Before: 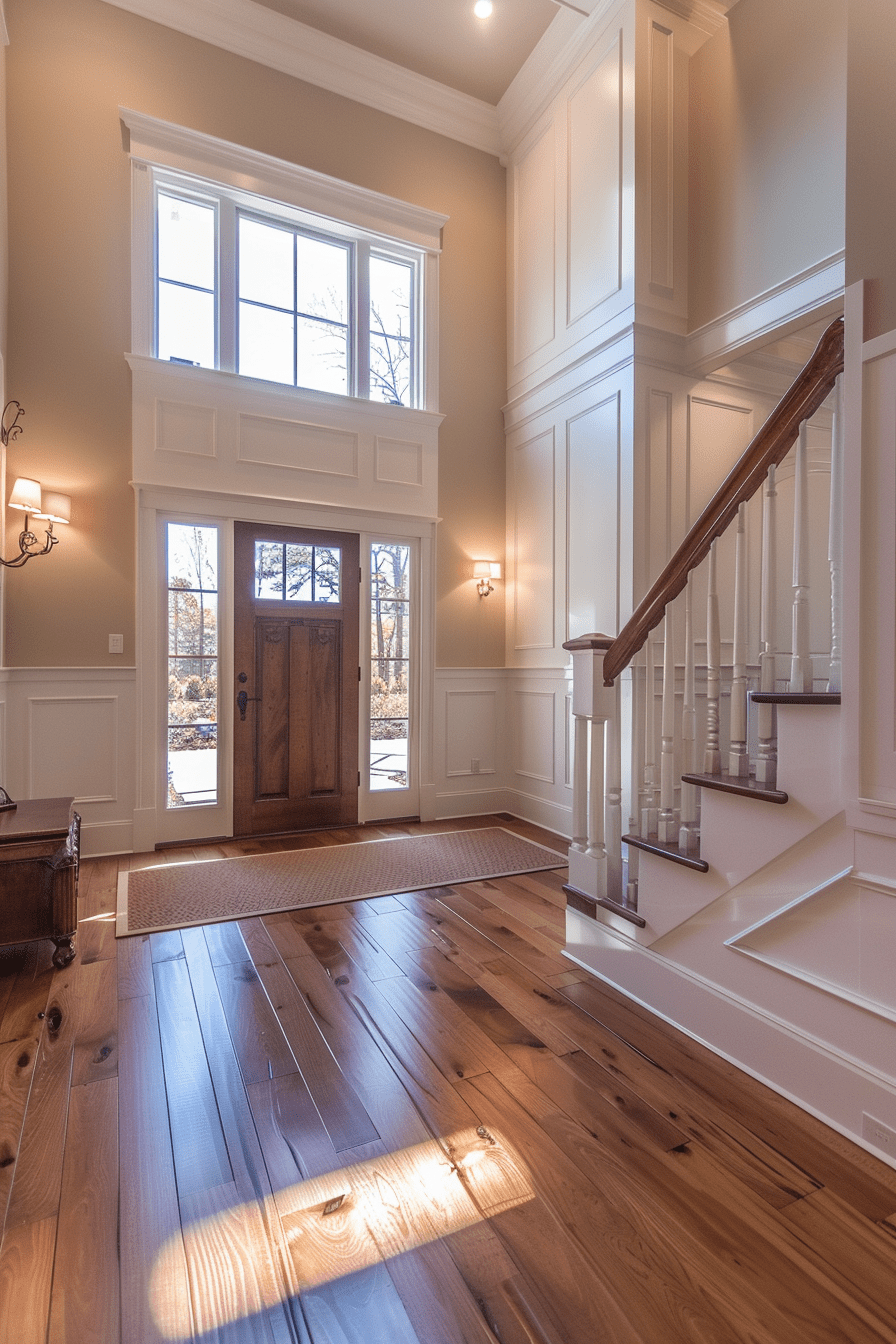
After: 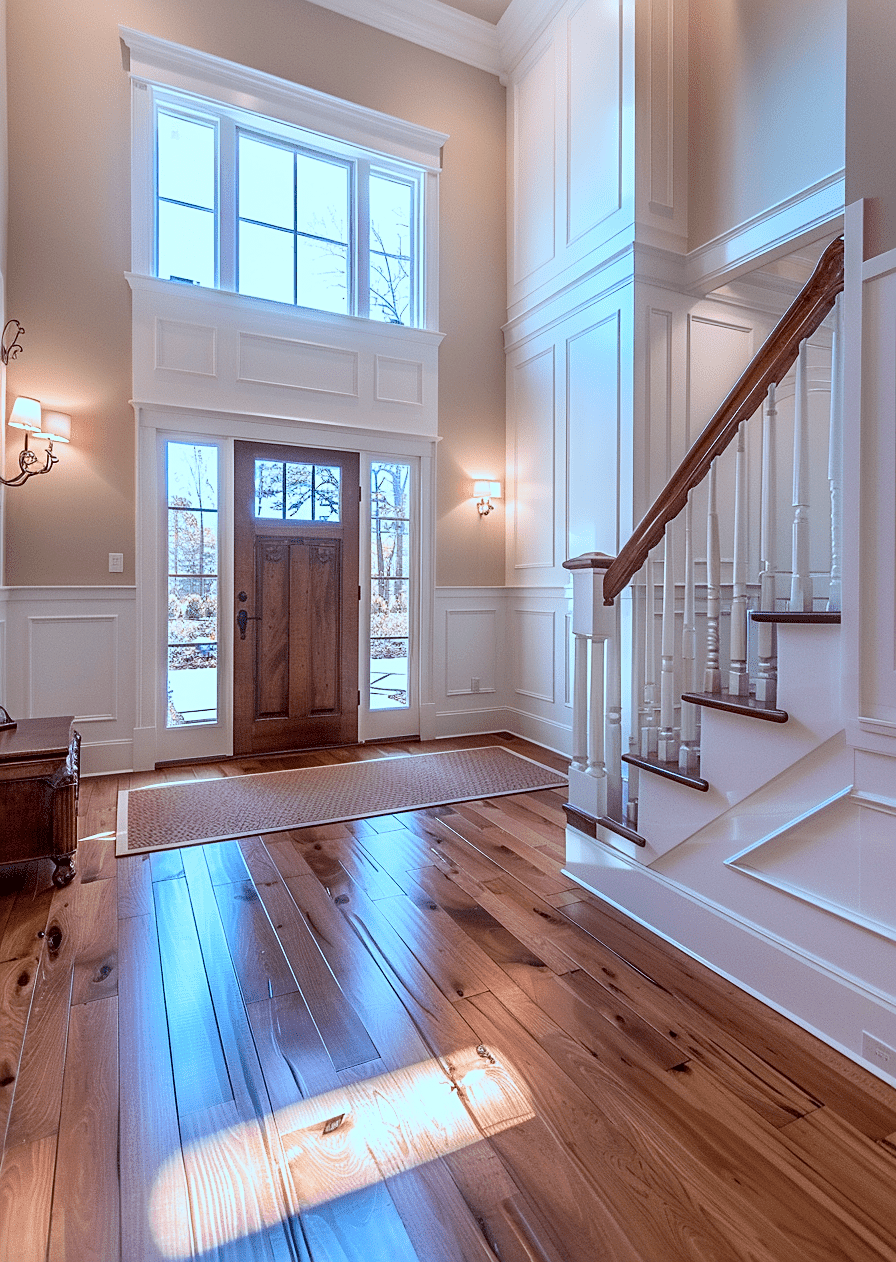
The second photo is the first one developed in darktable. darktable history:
crop and rotate: top 6.047%
sharpen: amount 0.489
contrast brightness saturation: contrast 0.199, brightness 0.166, saturation 0.226
exposure: black level correction 0.009, exposure -0.168 EV, compensate highlight preservation false
color correction: highlights a* -9.23, highlights b* -23.93
